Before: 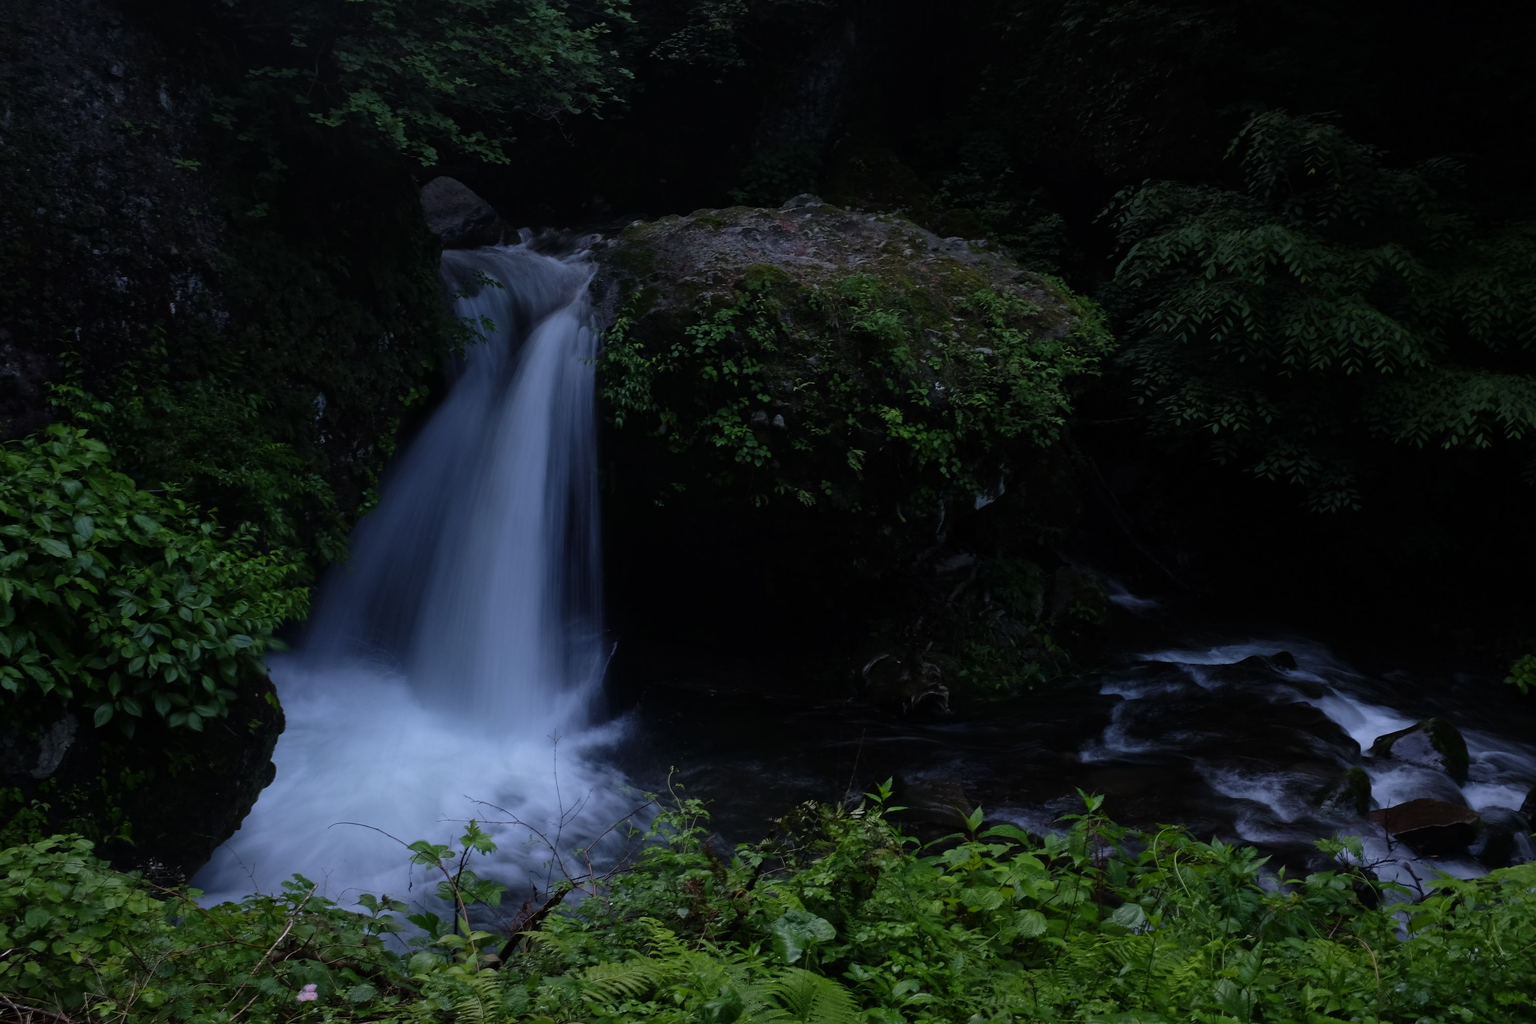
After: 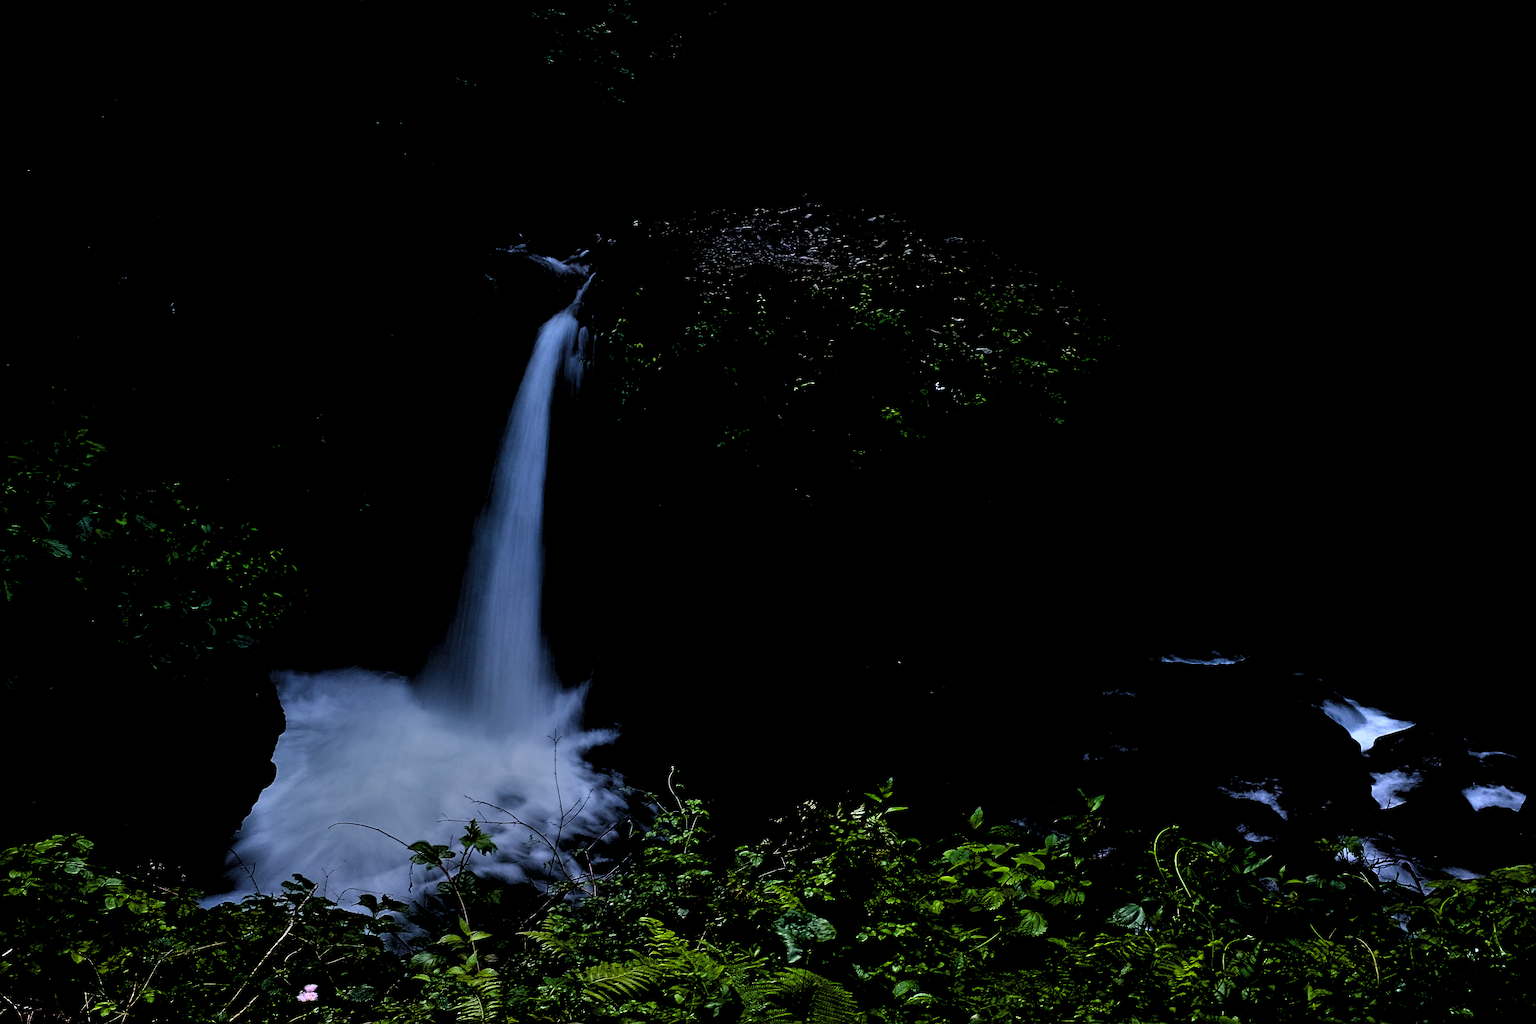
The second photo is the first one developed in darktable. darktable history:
sharpen: on, module defaults
filmic rgb: middle gray luminance 29.24%, black relative exposure -10.32 EV, white relative exposure 5.49 EV, target black luminance 0%, hardness 3.97, latitude 1.85%, contrast 1.125, highlights saturation mix 3.66%, shadows ↔ highlights balance 14.49%
exposure: black level correction 0.047, exposure 0.013 EV, compensate exposure bias true, compensate highlight preservation false
shadows and highlights: low approximation 0.01, soften with gaussian
levels: levels [0.116, 0.574, 1]
local contrast: mode bilateral grid, contrast 21, coarseness 50, detail 120%, midtone range 0.2
